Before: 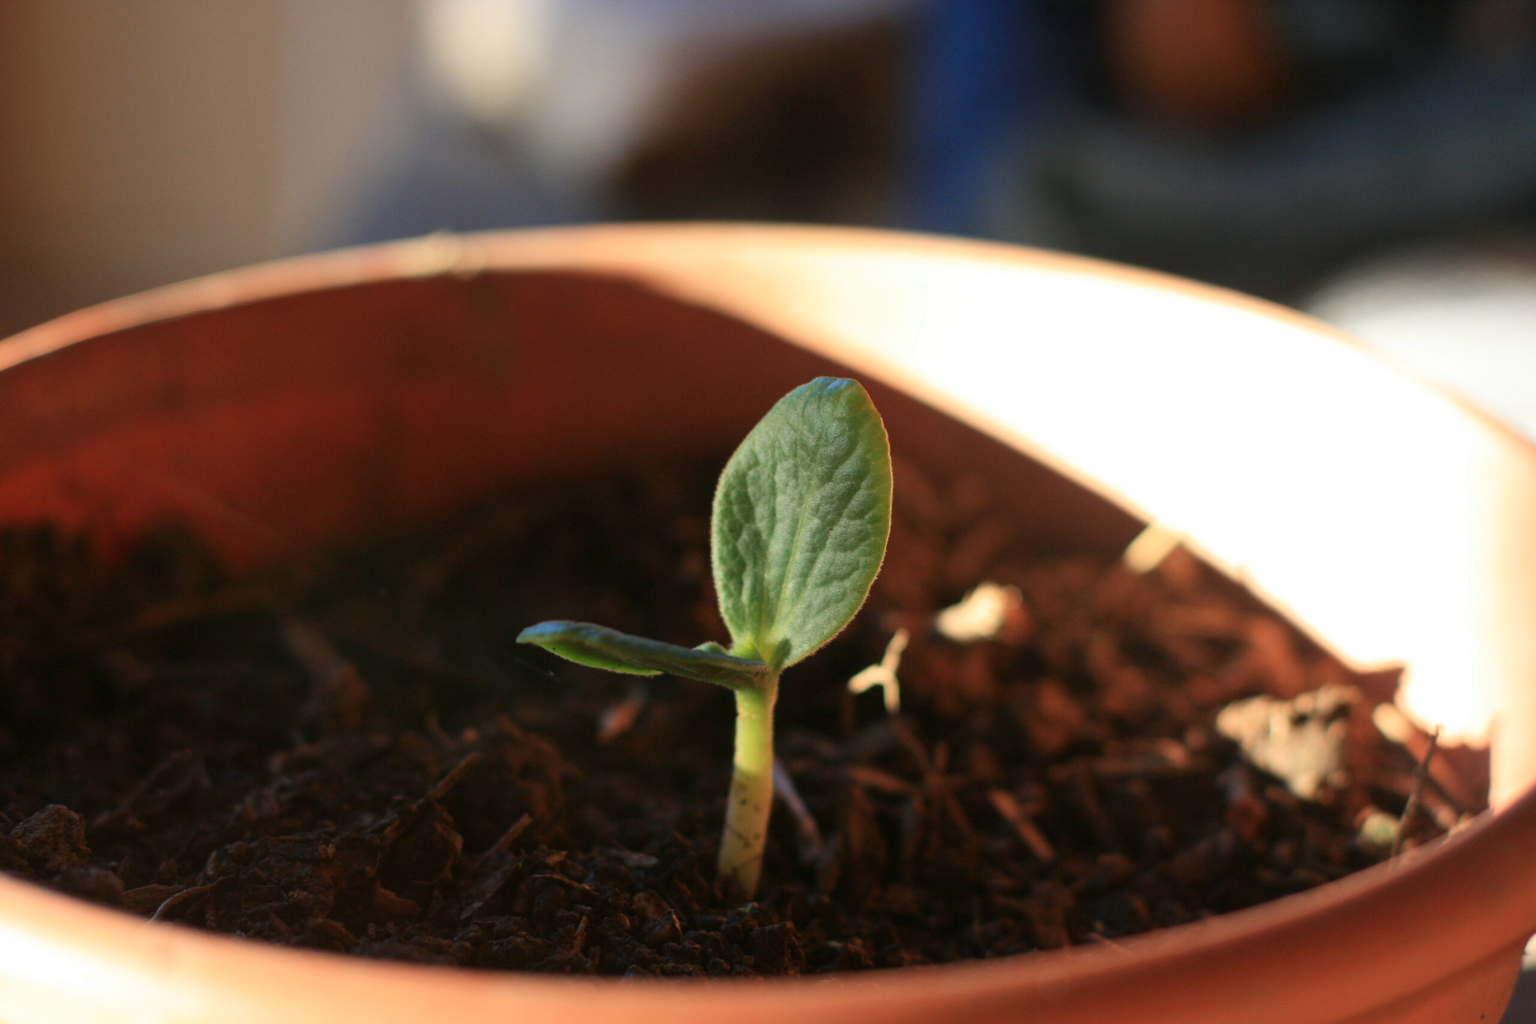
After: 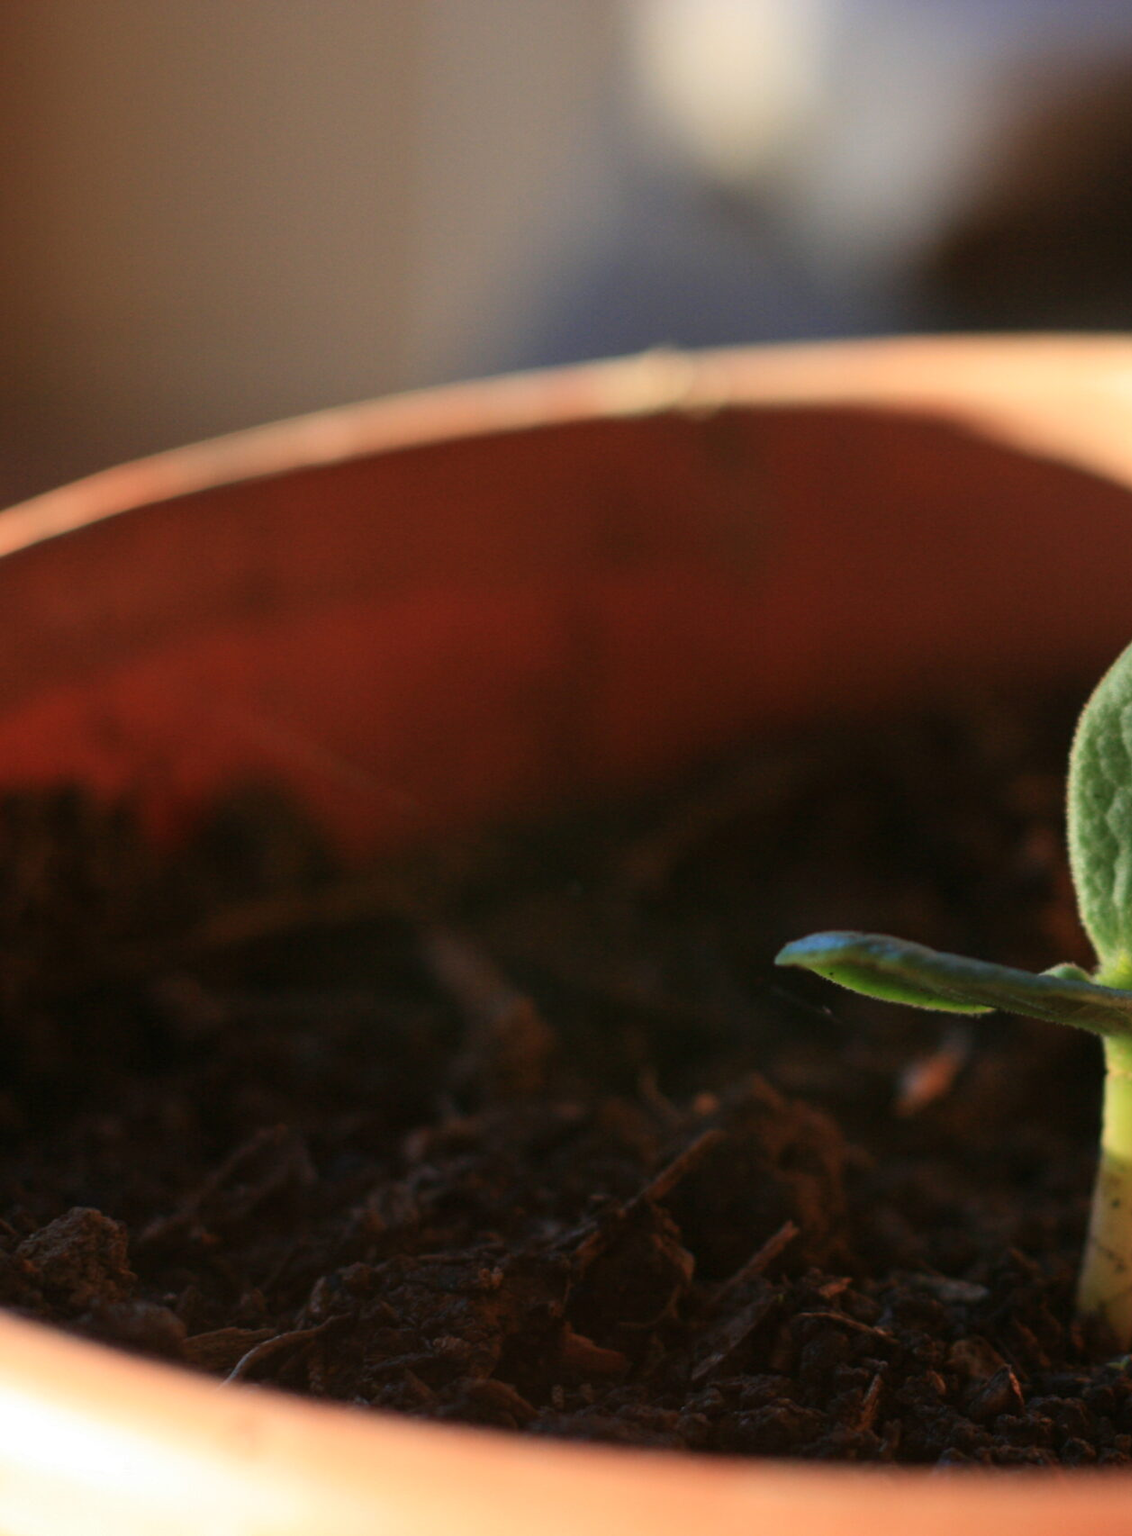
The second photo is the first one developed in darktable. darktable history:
crop and rotate: left 0%, top 0%, right 50.845%
